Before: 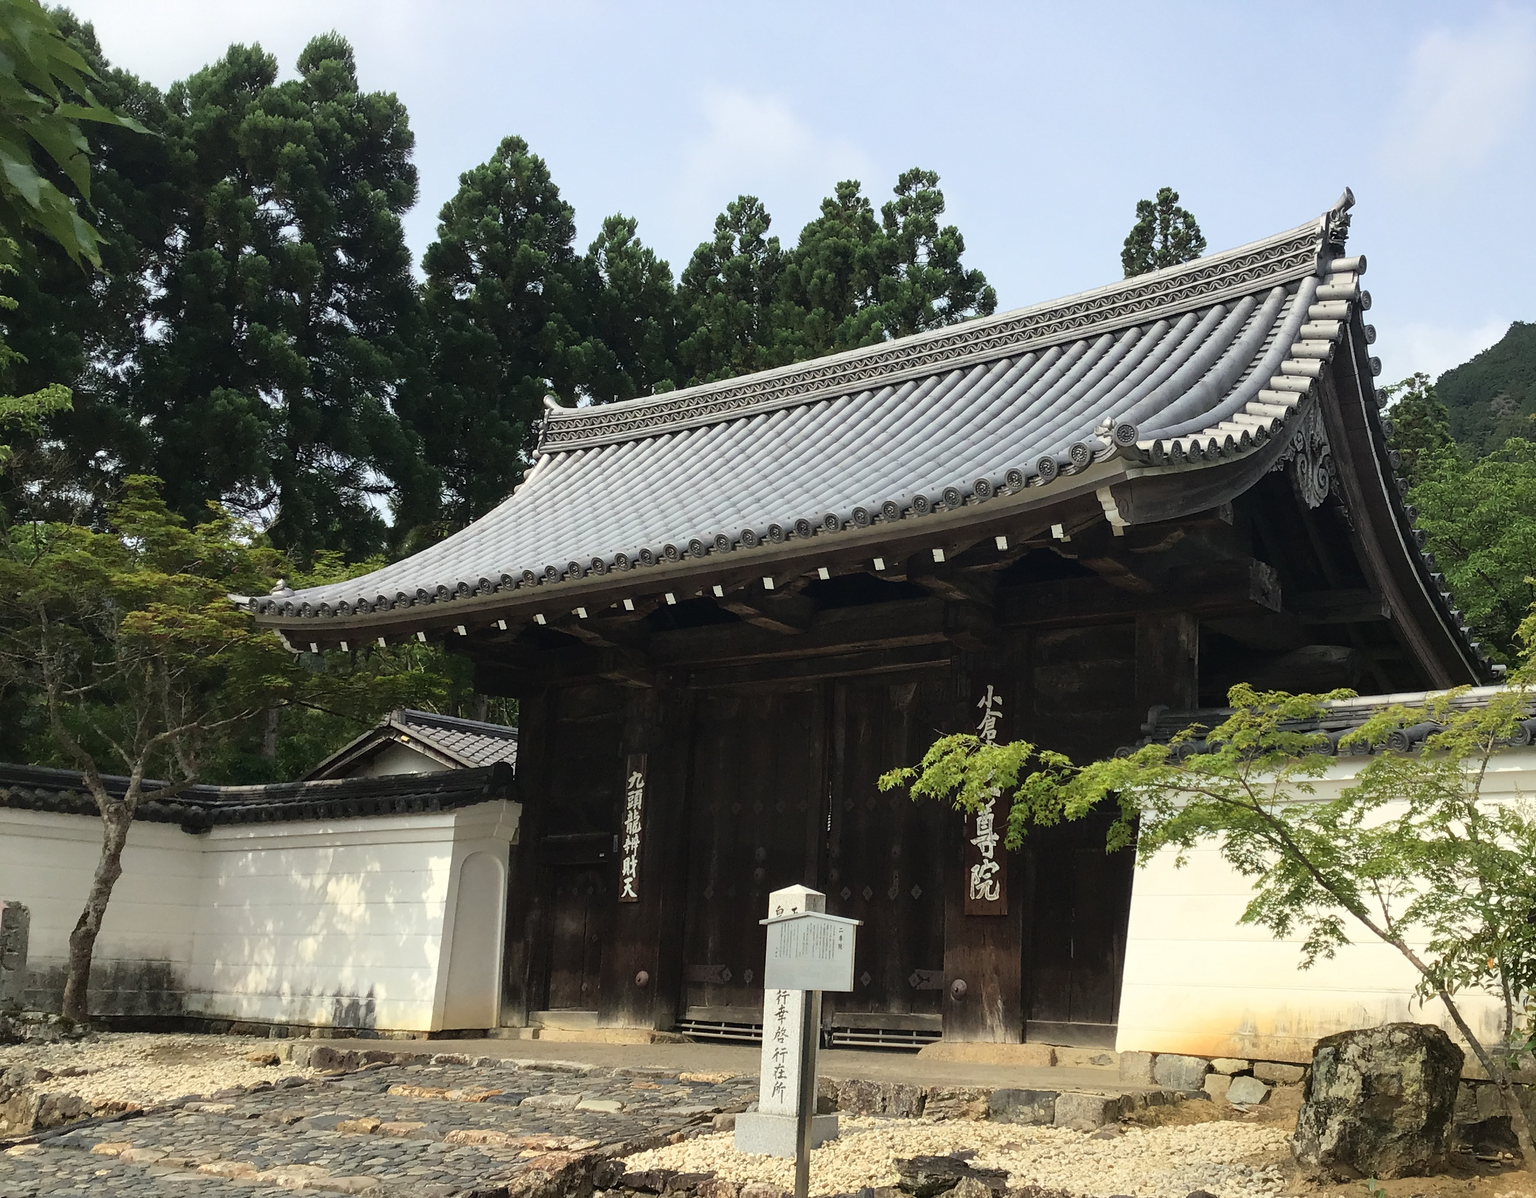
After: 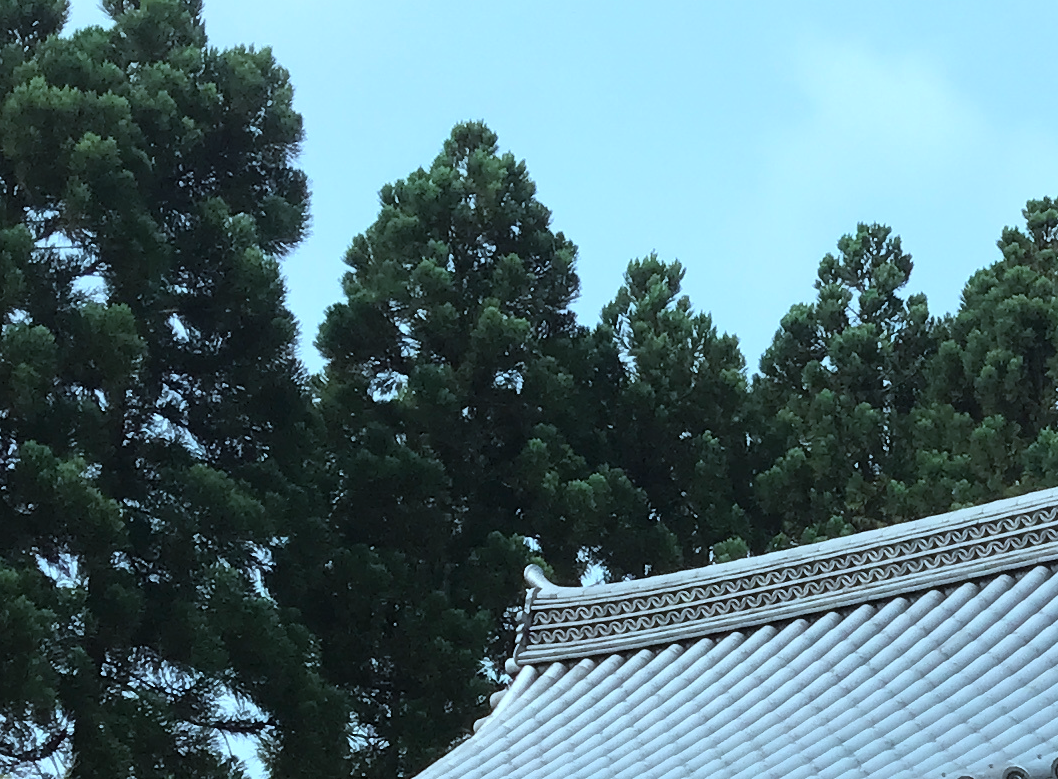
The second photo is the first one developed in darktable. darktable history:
color correction: highlights a* -9.74, highlights b* -21.73
crop: left 15.461%, top 5.431%, right 44.245%, bottom 56.518%
